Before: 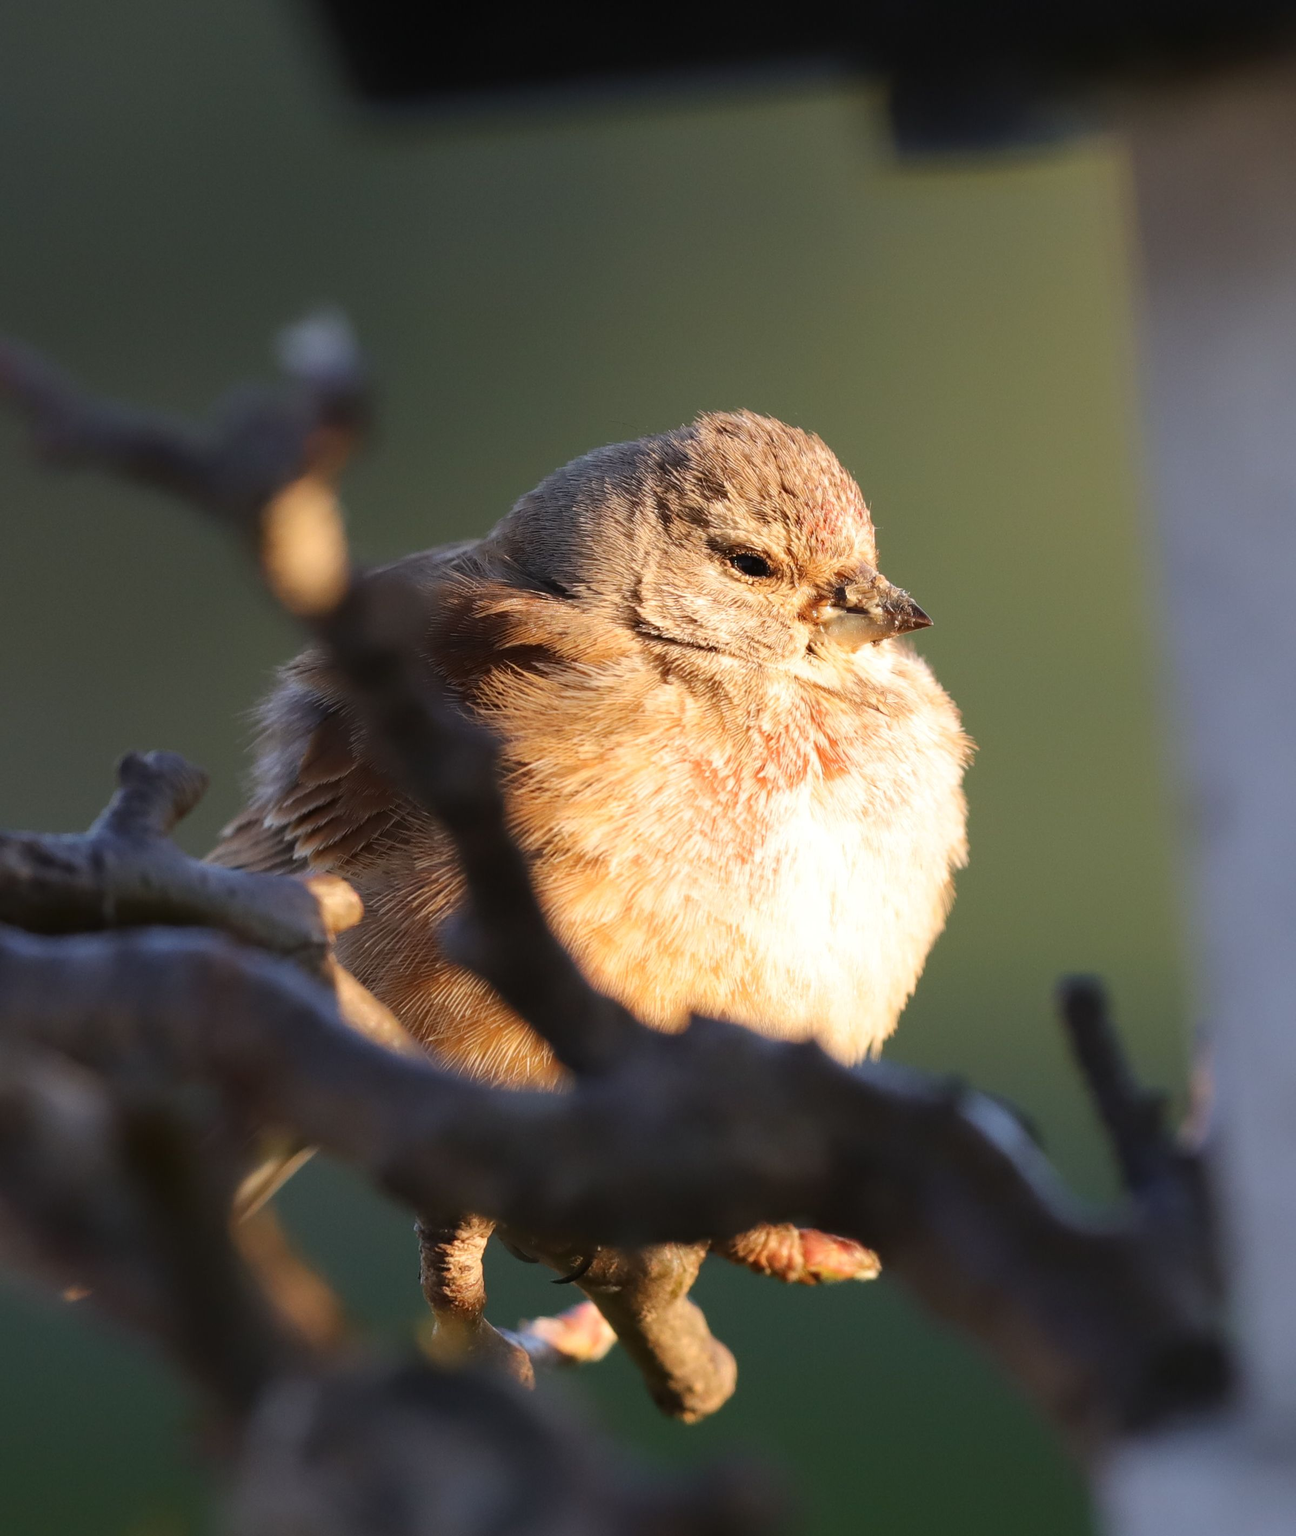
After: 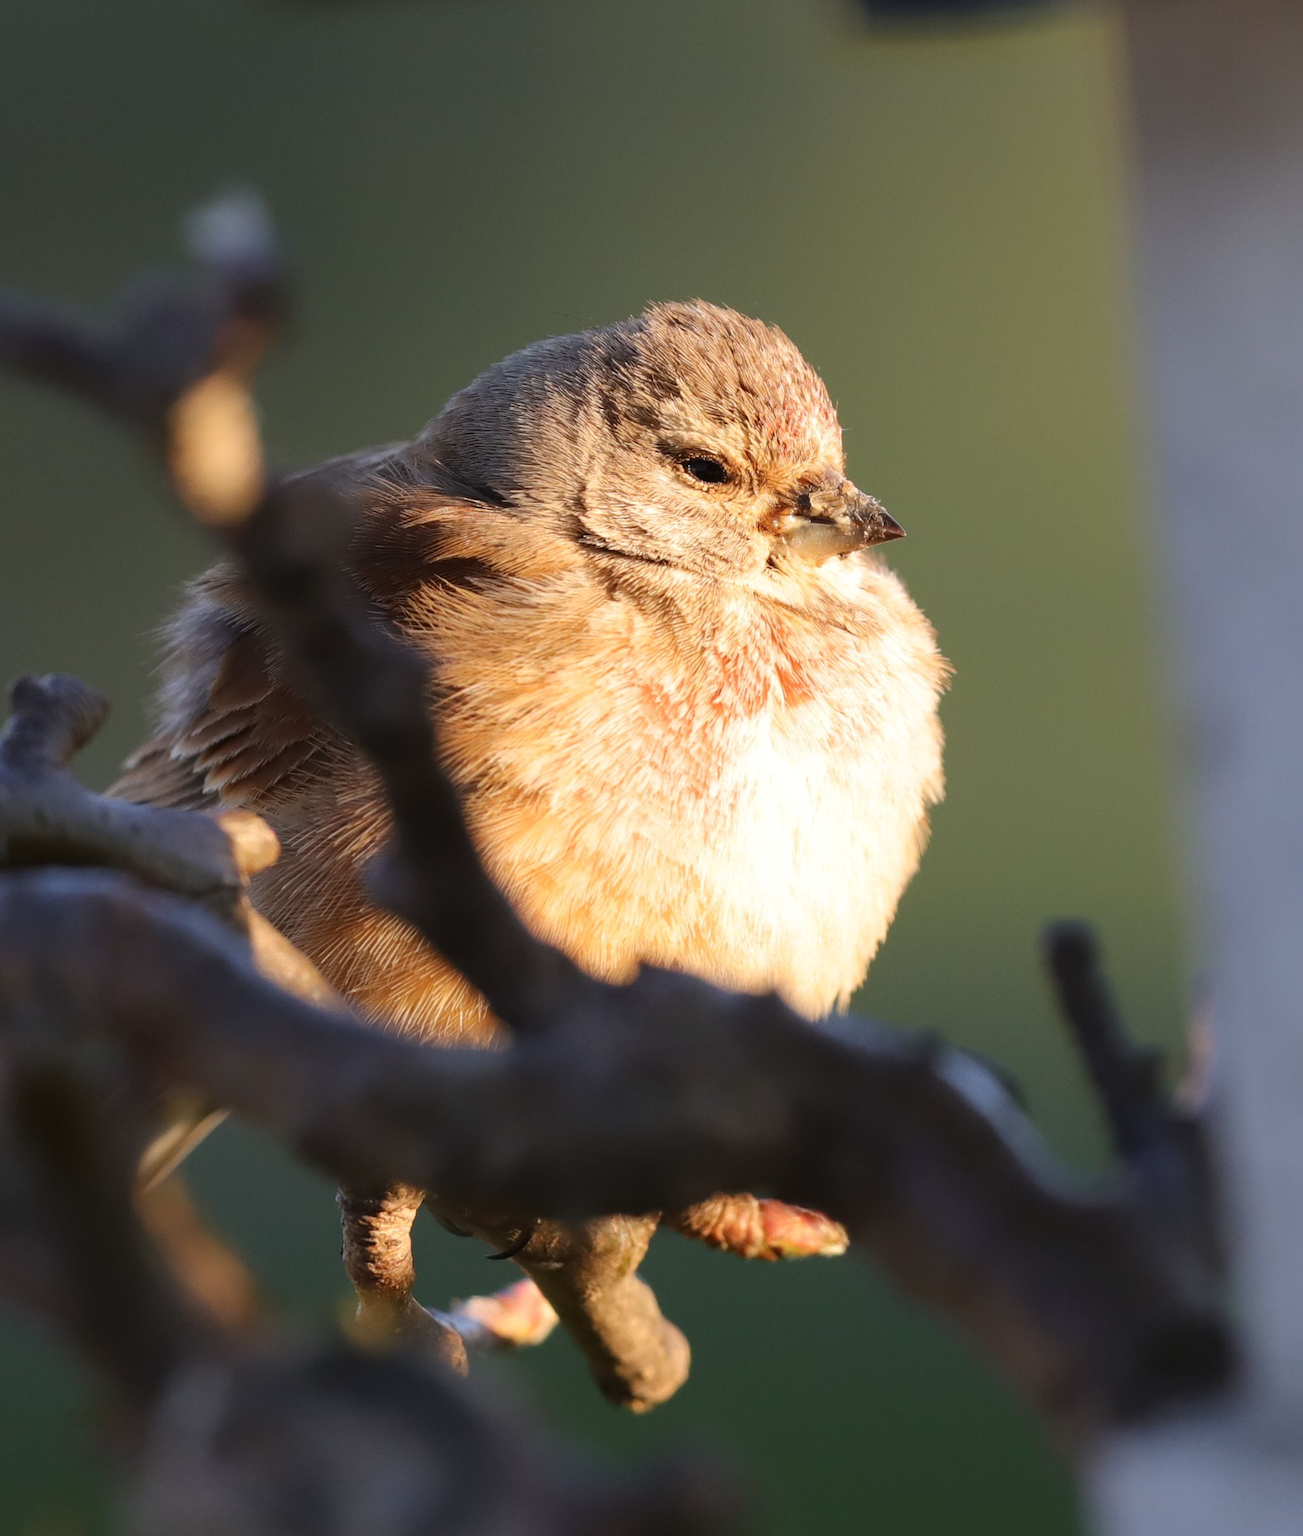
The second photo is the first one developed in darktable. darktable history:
crop and rotate: left 8.456%, top 8.948%
